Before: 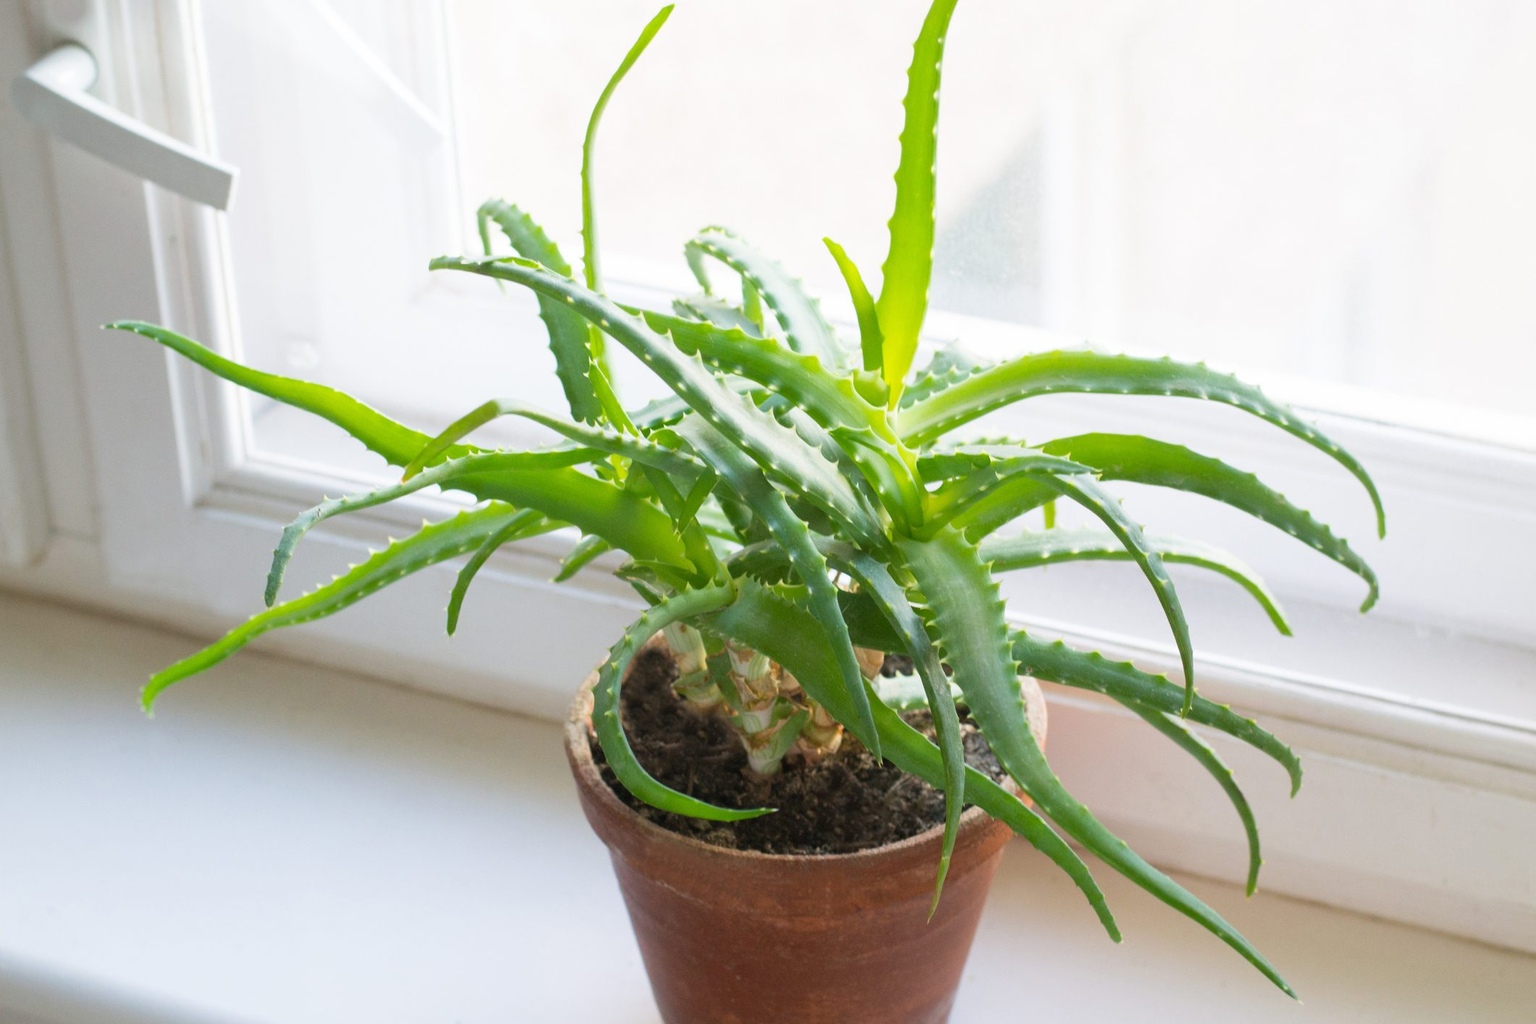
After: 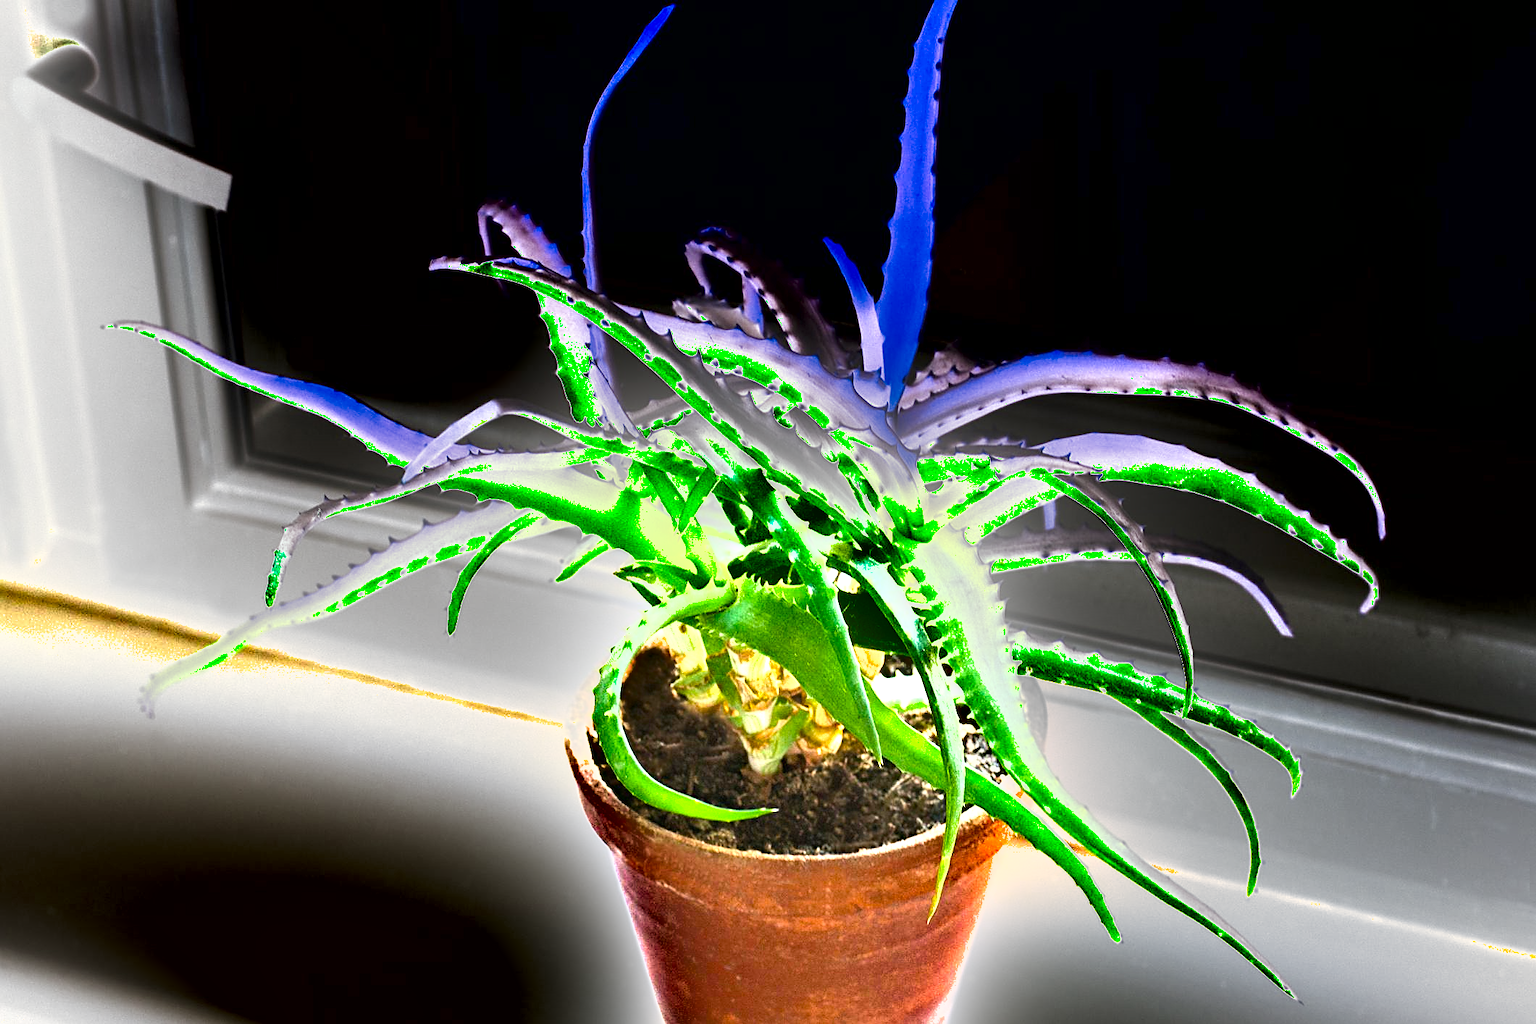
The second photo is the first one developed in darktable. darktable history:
sharpen: on, module defaults
exposure: black level correction 0, exposure 0.933 EV, compensate exposure bias true, compensate highlight preservation false
local contrast: mode bilateral grid, contrast 100, coarseness 99, detail 91%, midtone range 0.2
shadows and highlights: low approximation 0.01, soften with gaussian
tone equalizer: -8 EV -0.416 EV, -7 EV -0.391 EV, -6 EV -0.313 EV, -5 EV -0.255 EV, -3 EV 0.194 EV, -2 EV 0.331 EV, -1 EV 0.397 EV, +0 EV 0.44 EV, edges refinement/feathering 500, mask exposure compensation -1.57 EV, preserve details no
levels: levels [0, 0.374, 0.749]
color balance rgb: linear chroma grading › global chroma 15.23%, perceptual saturation grading › global saturation 0.358%, global vibrance 10.939%
haze removal: strength 0.293, distance 0.248, compatibility mode true, adaptive false
